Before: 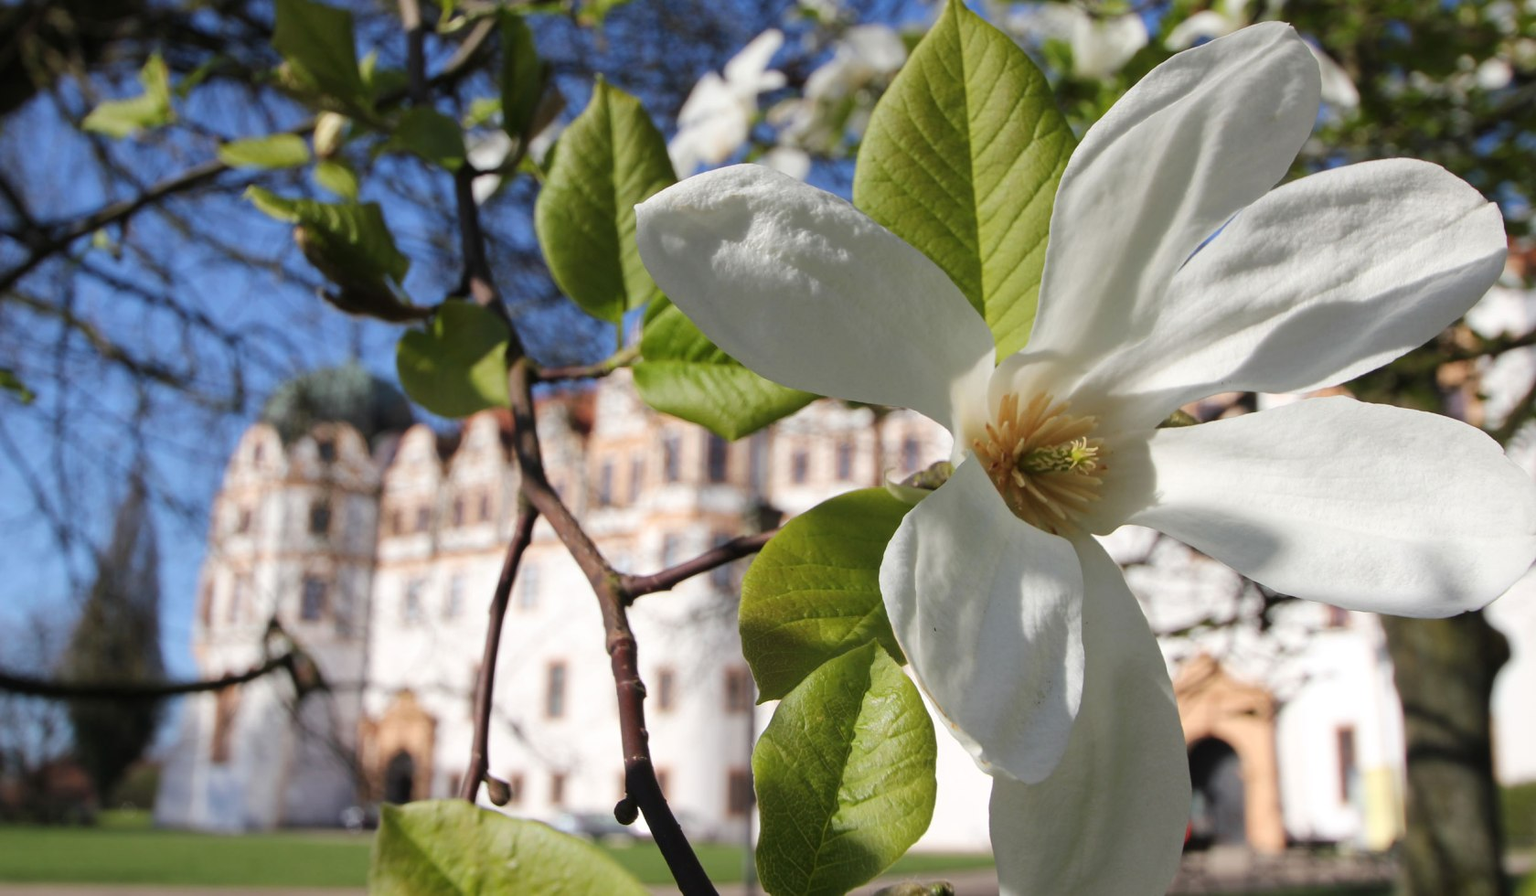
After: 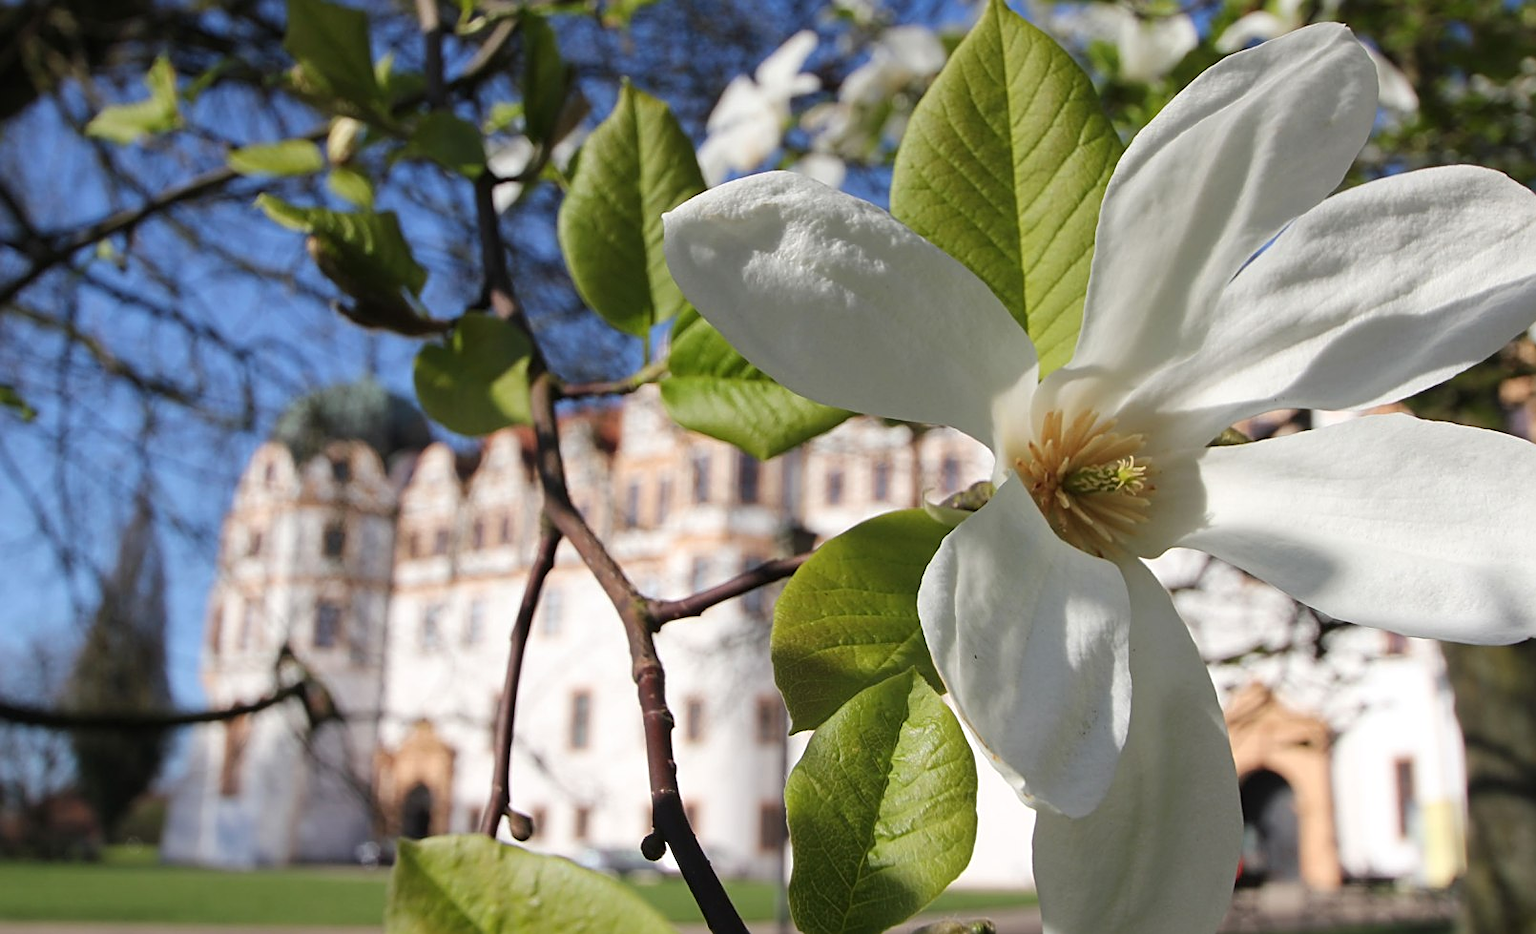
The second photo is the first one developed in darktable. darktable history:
crop: right 4.126%, bottom 0.031%
sharpen: on, module defaults
